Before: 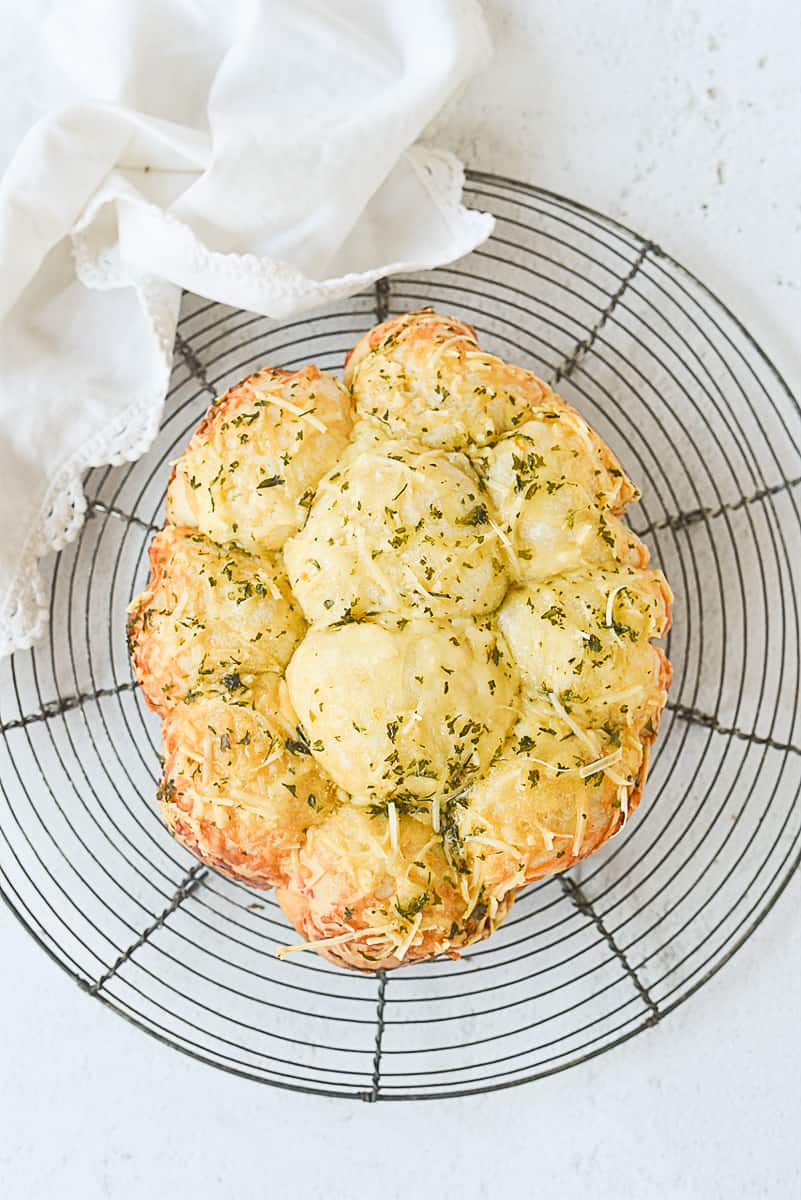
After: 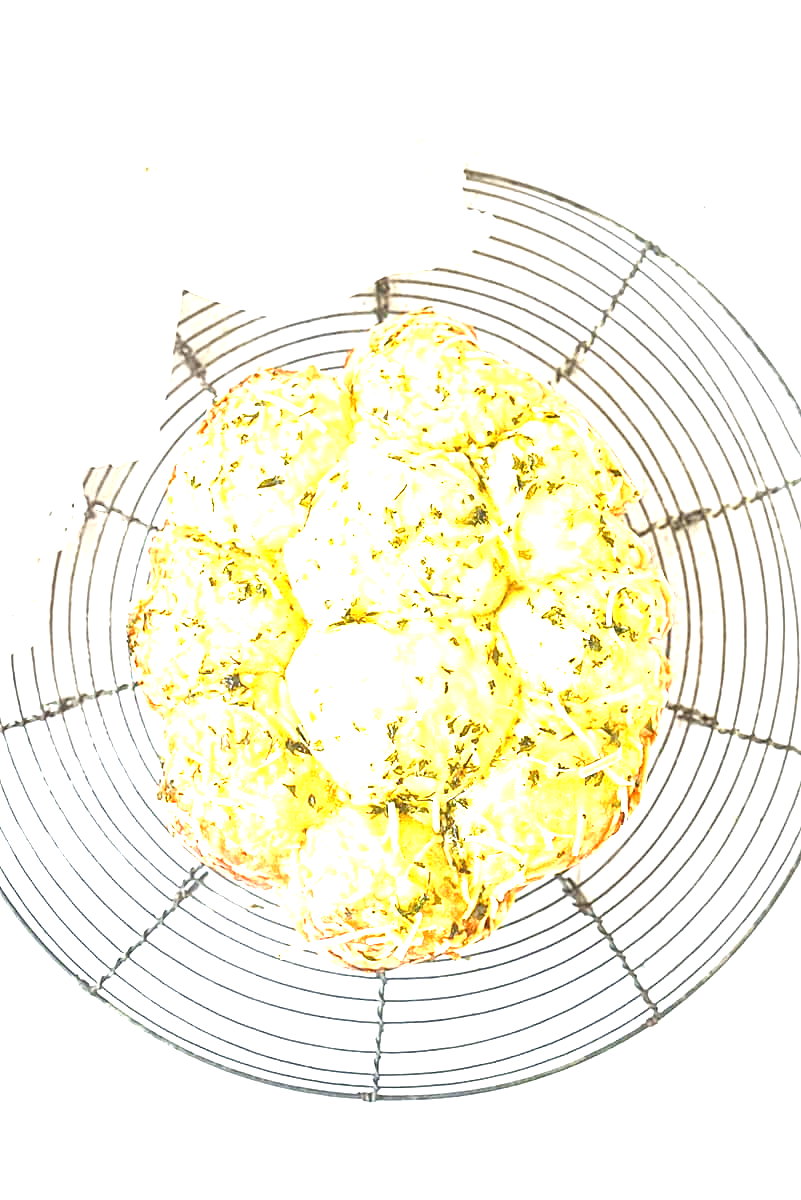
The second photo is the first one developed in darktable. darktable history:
exposure: black level correction 0, exposure 1.739 EV, compensate highlight preservation false
